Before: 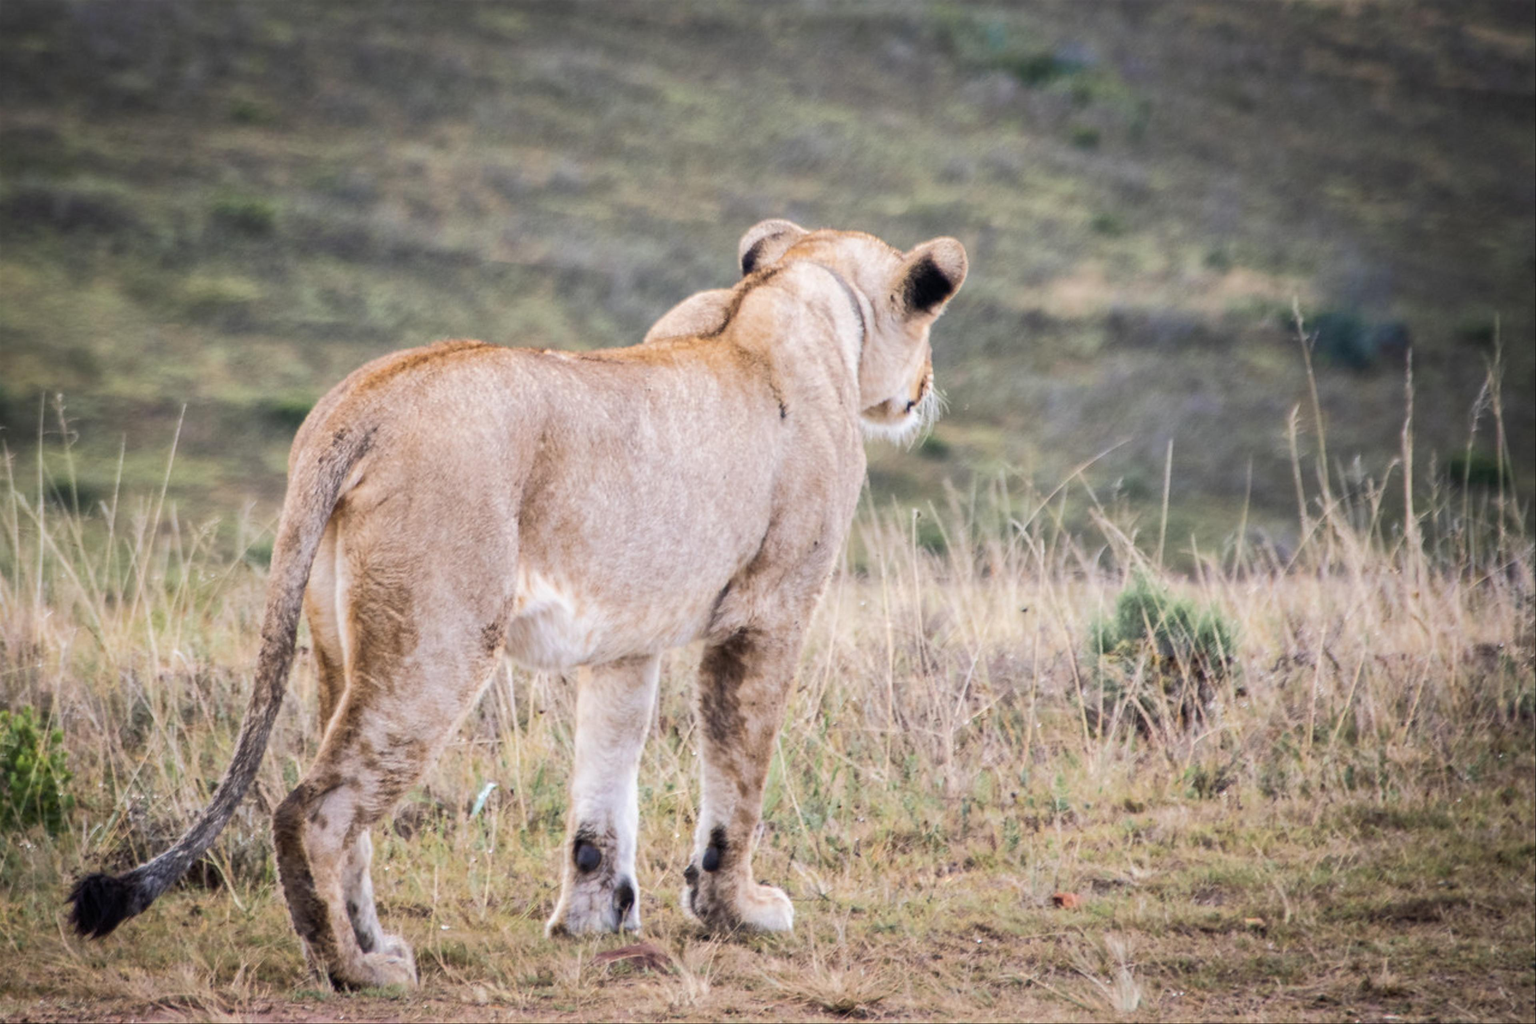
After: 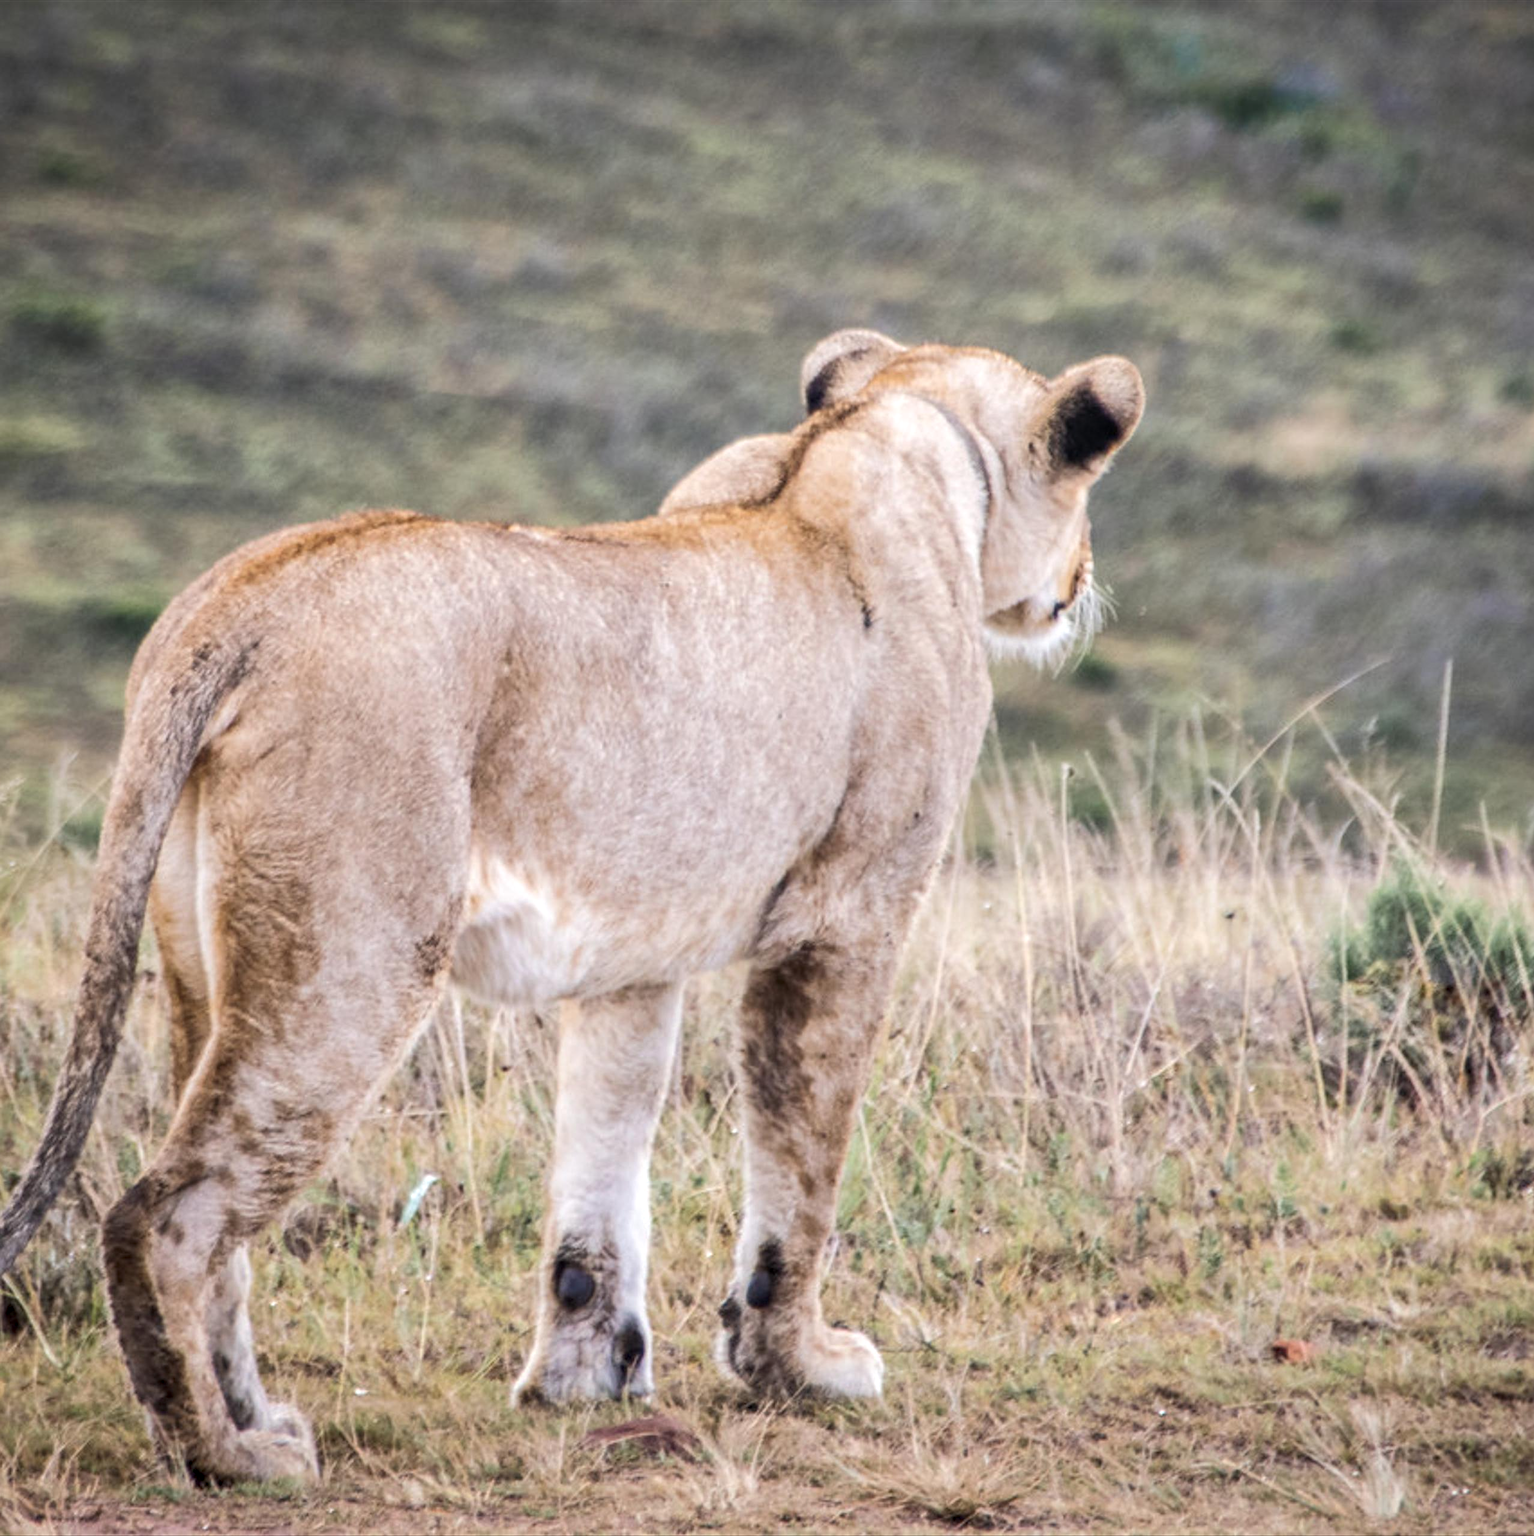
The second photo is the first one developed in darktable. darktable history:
local contrast: on, module defaults
crop and rotate: left 13.354%, right 20.009%
